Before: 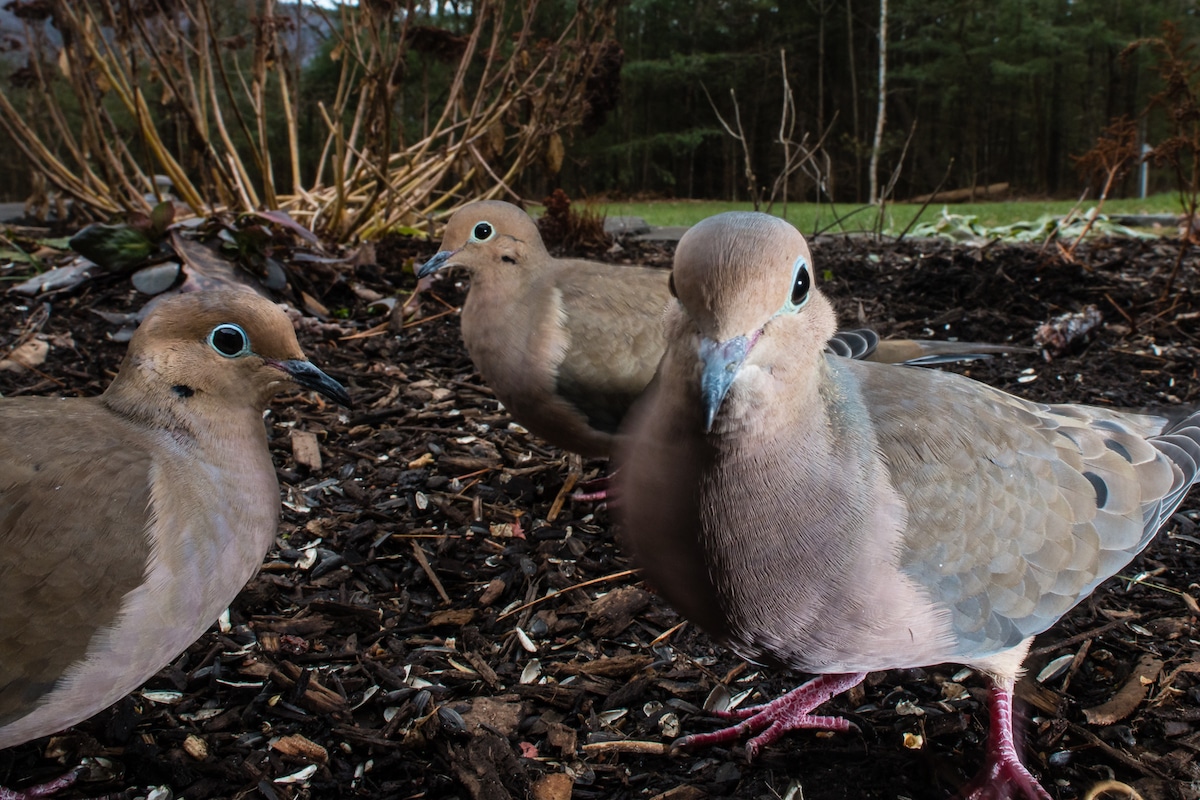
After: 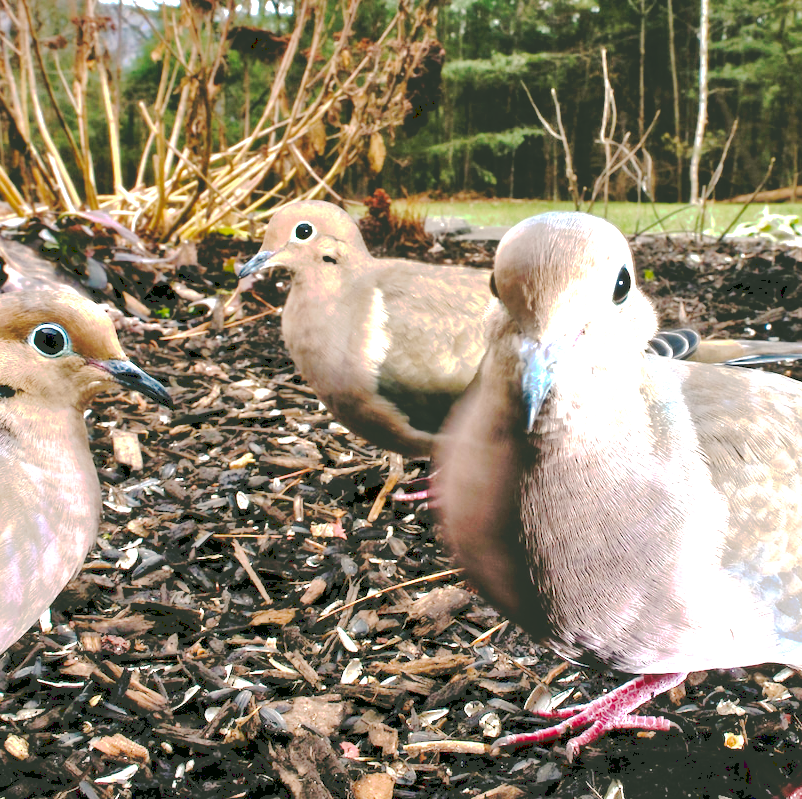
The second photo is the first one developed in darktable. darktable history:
tone curve: curves: ch0 [(0, 0) (0.003, 0.198) (0.011, 0.198) (0.025, 0.198) (0.044, 0.198) (0.069, 0.201) (0.1, 0.202) (0.136, 0.207) (0.177, 0.212) (0.224, 0.222) (0.277, 0.27) (0.335, 0.332) (0.399, 0.422) (0.468, 0.542) (0.543, 0.626) (0.623, 0.698) (0.709, 0.764) (0.801, 0.82) (0.898, 0.863) (1, 1)], preserve colors none
crop and rotate: left 14.921%, right 18.218%
exposure: black level correction 0, exposure 1.751 EV, compensate highlight preservation false
tone equalizer: -7 EV 0.146 EV, -6 EV 0.569 EV, -5 EV 1.13 EV, -4 EV 1.3 EV, -3 EV 1.18 EV, -2 EV 0.6 EV, -1 EV 0.155 EV
contrast equalizer: octaves 7, y [[0.514, 0.573, 0.581, 0.508, 0.5, 0.5], [0.5 ×6], [0.5 ×6], [0 ×6], [0 ×6]]
color correction: highlights a* 4.64, highlights b* 4.94, shadows a* -8.18, shadows b* 4.57
